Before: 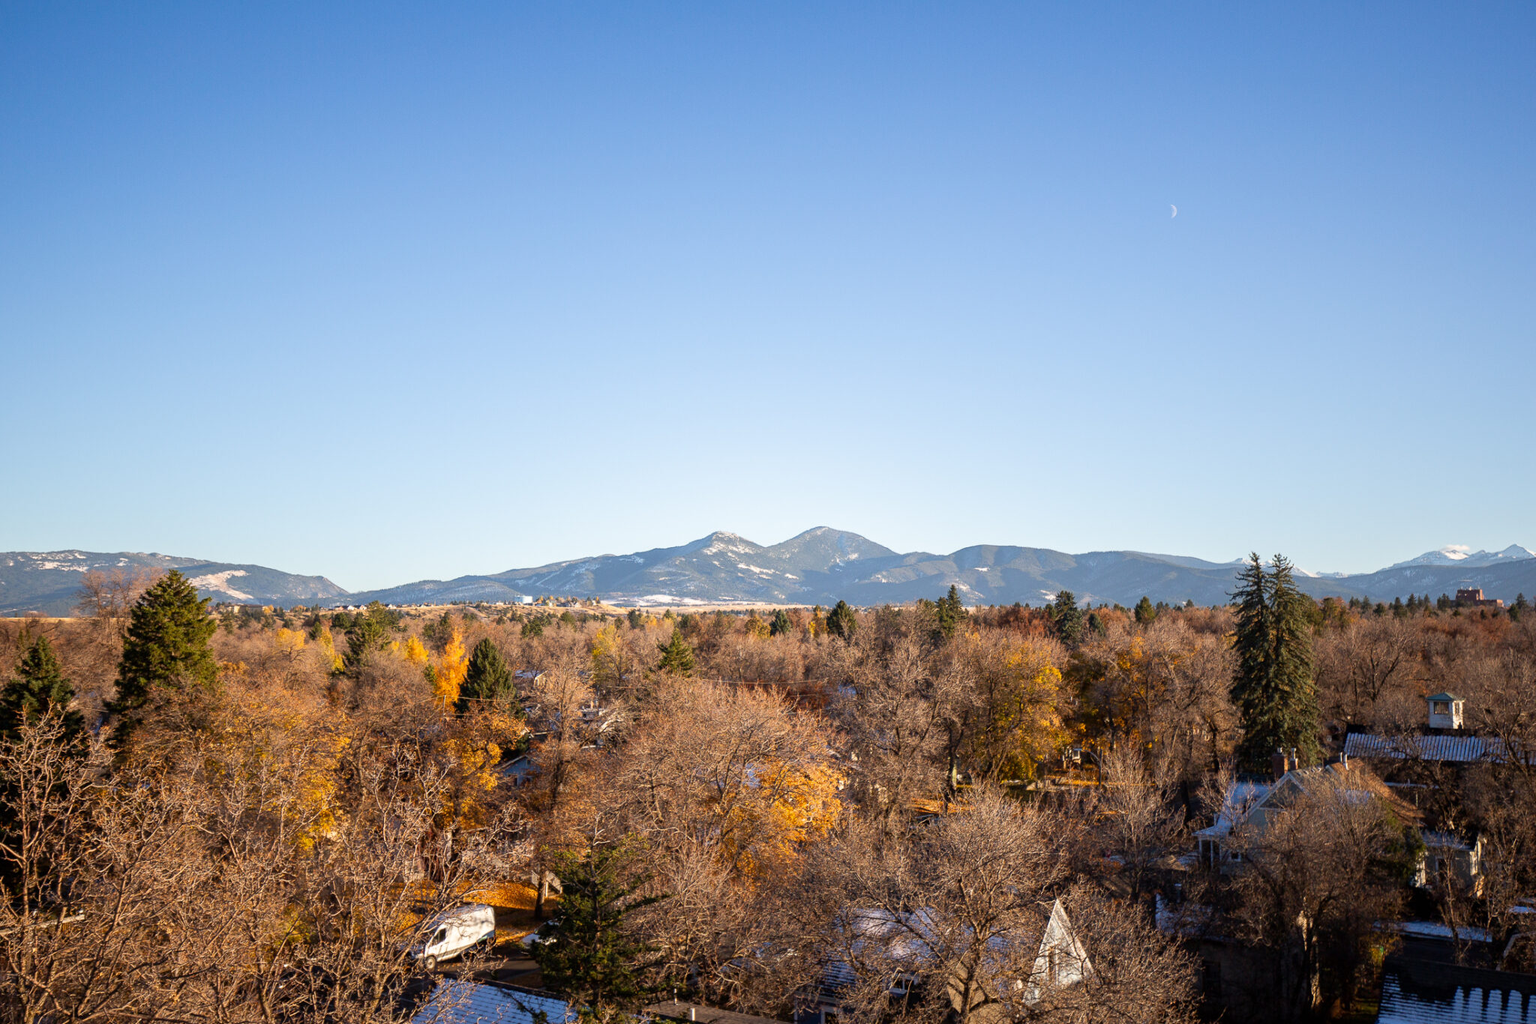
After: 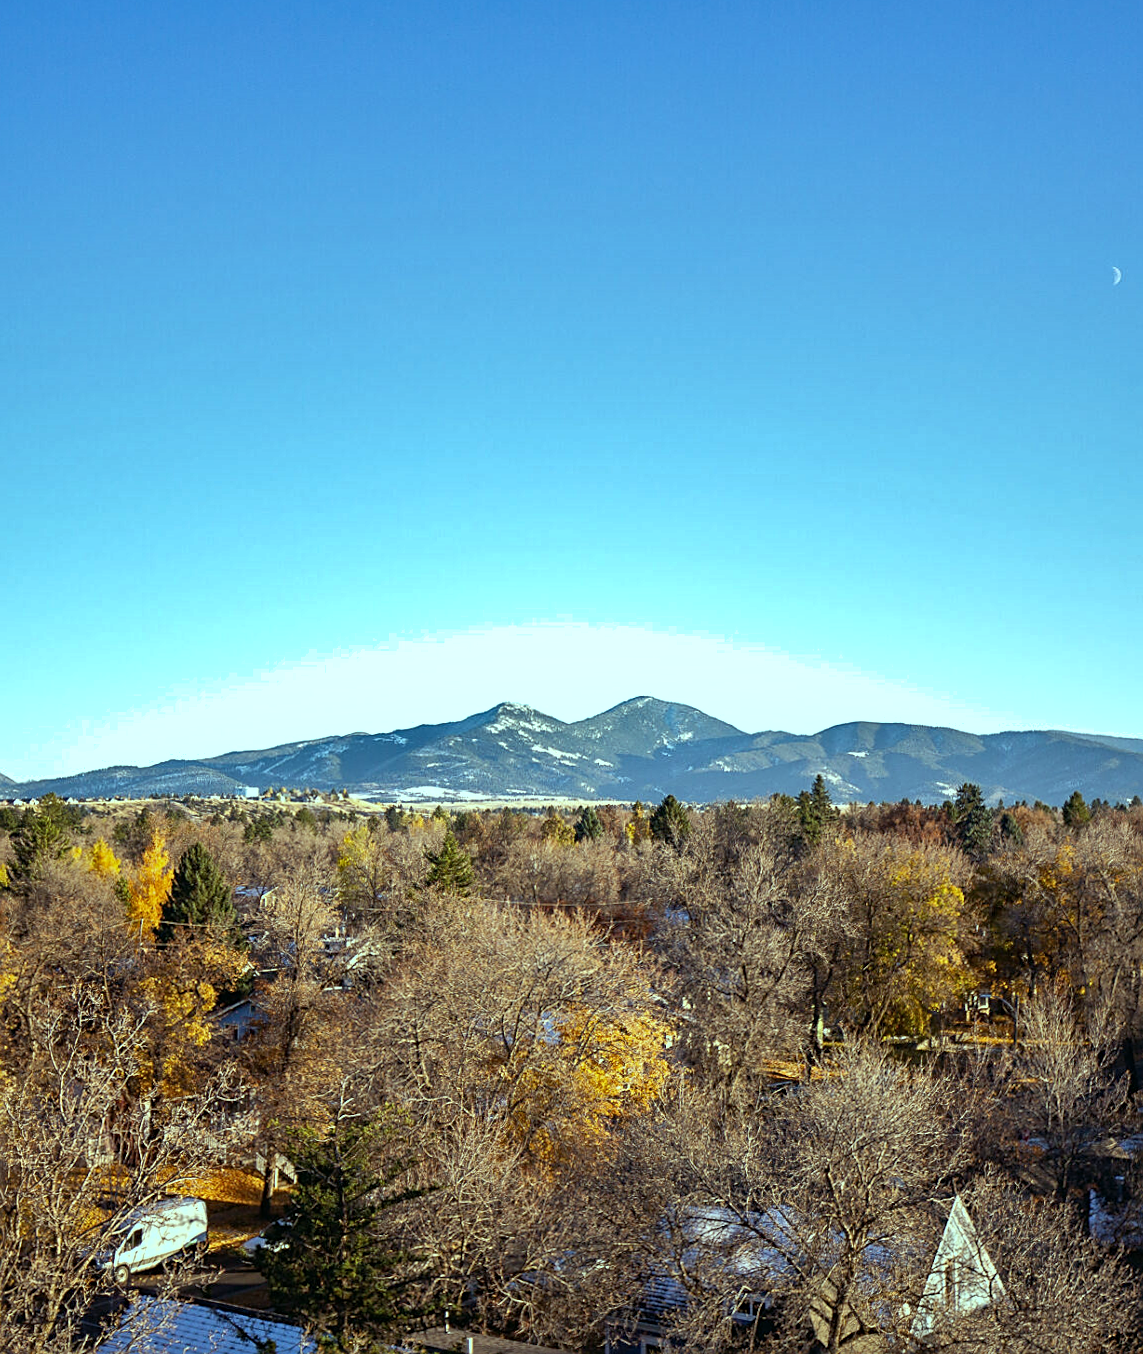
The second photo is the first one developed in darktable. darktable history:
rotate and perspective: rotation 0.192°, lens shift (horizontal) -0.015, crop left 0.005, crop right 0.996, crop top 0.006, crop bottom 0.99
haze removal: strength 0.1, compatibility mode true, adaptive false
crop: left 21.496%, right 22.254%
shadows and highlights: radius 108.52, shadows 23.73, highlights -59.32, low approximation 0.01, soften with gaussian
color balance: mode lift, gamma, gain (sRGB), lift [0.997, 0.979, 1.021, 1.011], gamma [1, 1.084, 0.916, 0.998], gain [1, 0.87, 1.13, 1.101], contrast 4.55%, contrast fulcrum 38.24%, output saturation 104.09%
sharpen: on, module defaults
